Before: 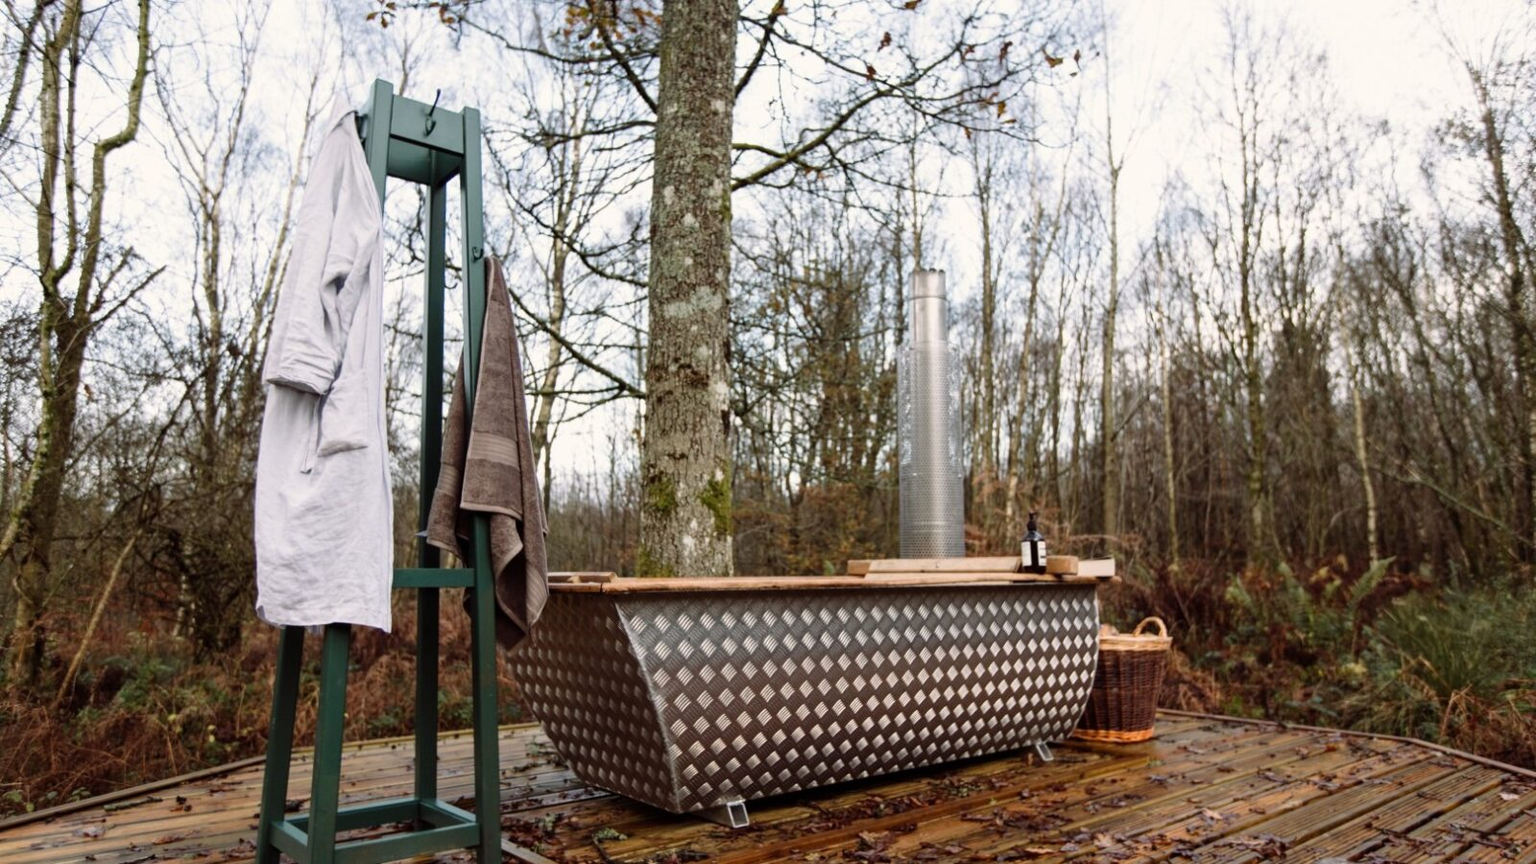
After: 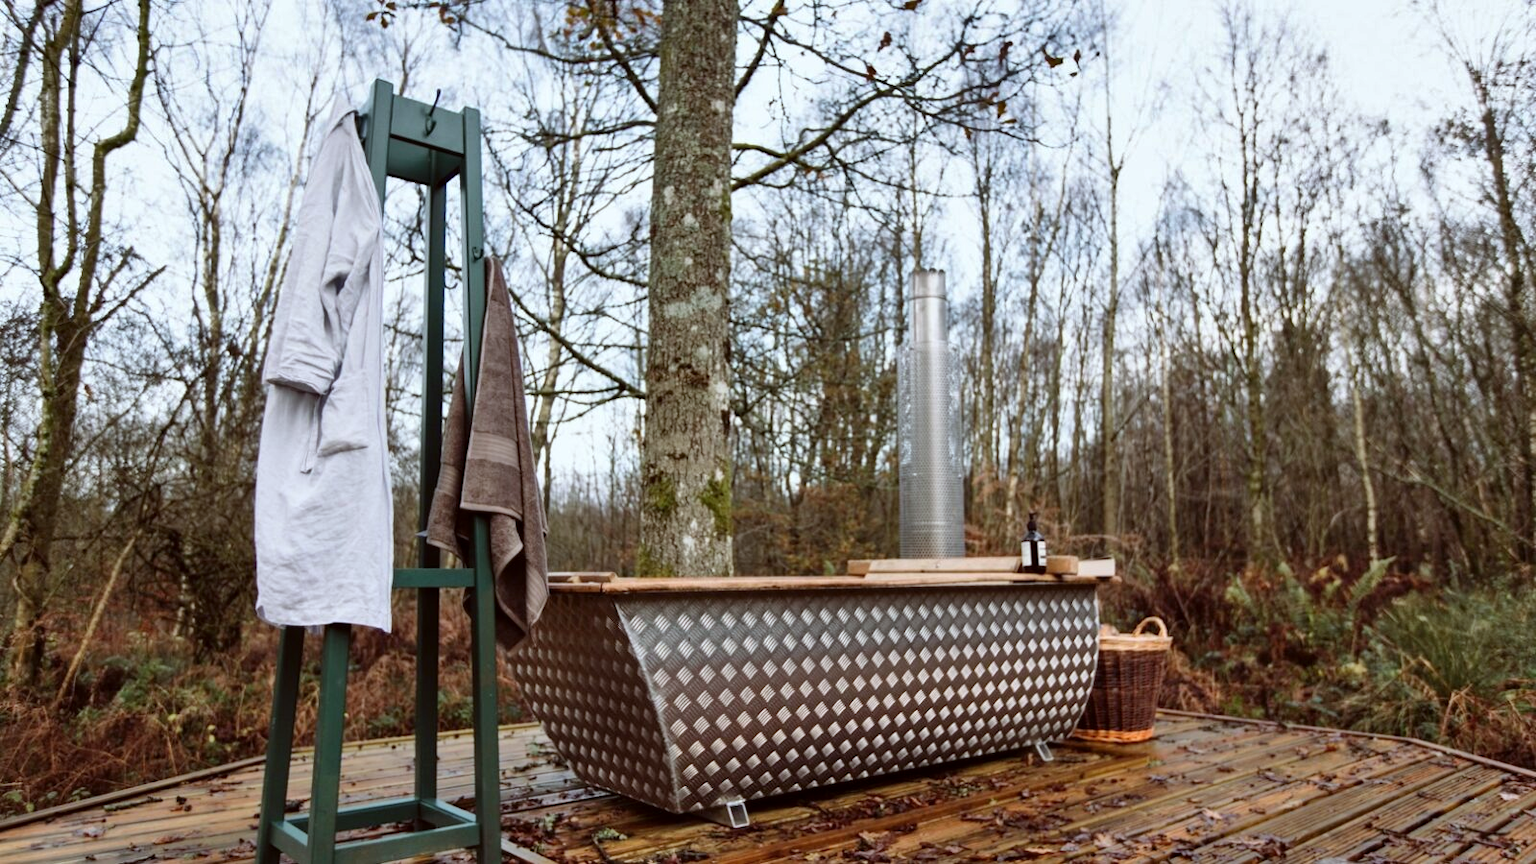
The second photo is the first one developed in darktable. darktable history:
shadows and highlights: soften with gaussian
color correction: highlights a* -2.75, highlights b* -1.9, shadows a* 2.5, shadows b* 3.04
color calibration: x 0.354, y 0.367, temperature 4687.44 K
